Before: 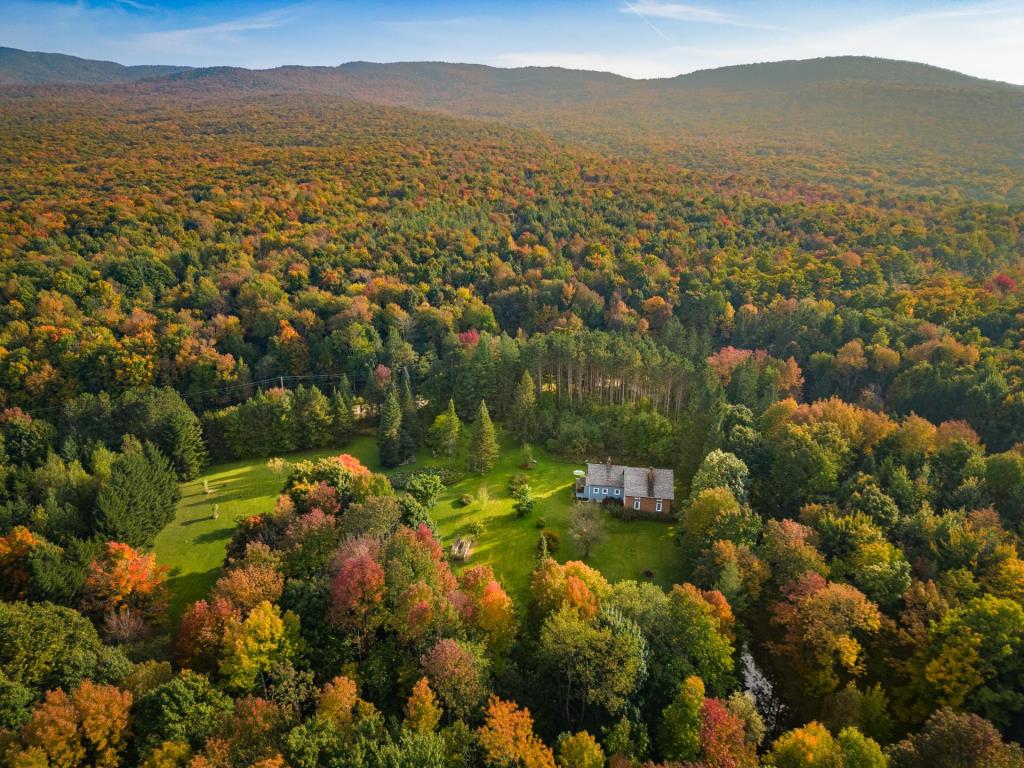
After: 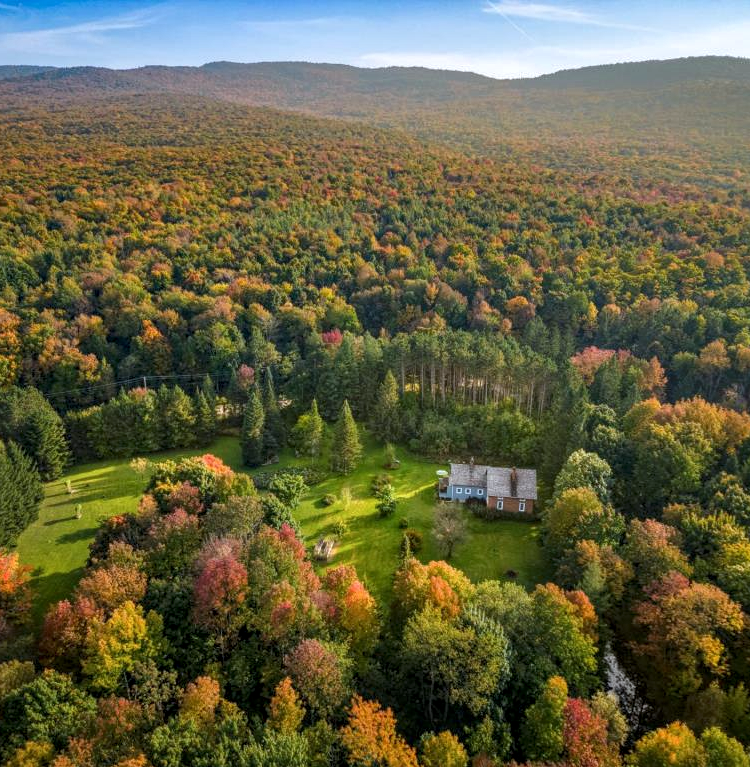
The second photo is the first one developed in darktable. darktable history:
local contrast: highlights 99%, shadows 86%, detail 160%, midtone range 0.2
crop: left 13.443%, right 13.31%
white balance: red 0.974, blue 1.044
